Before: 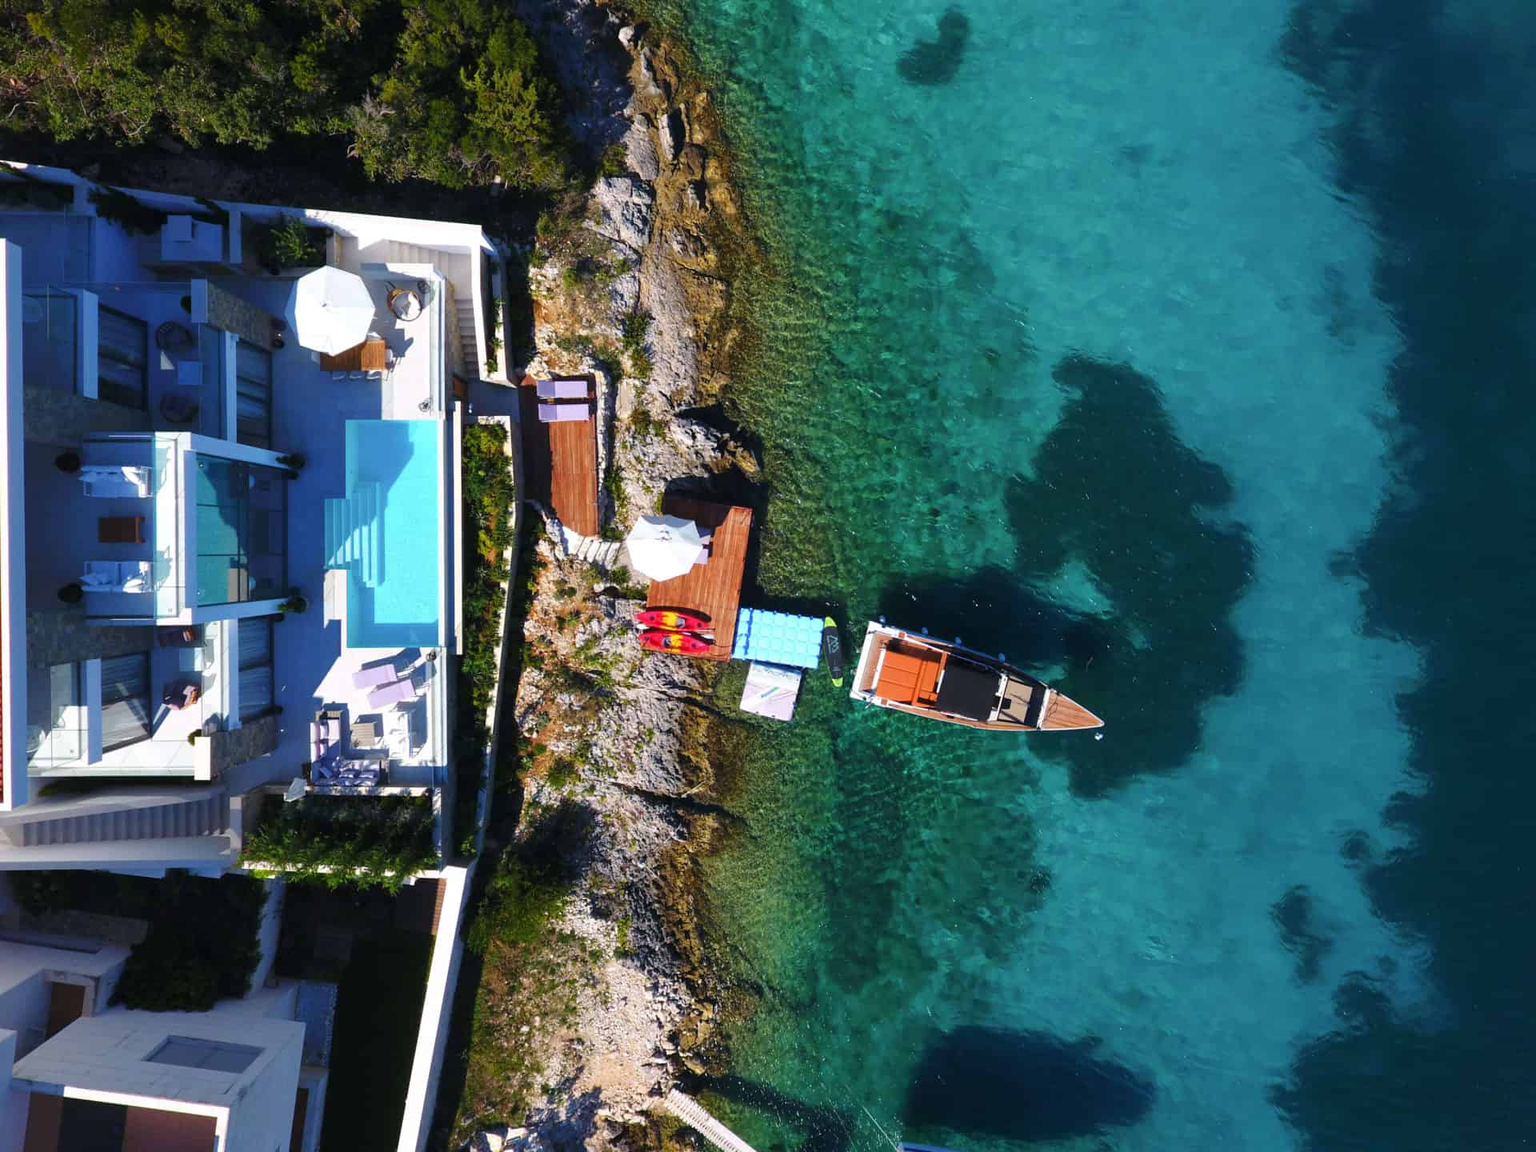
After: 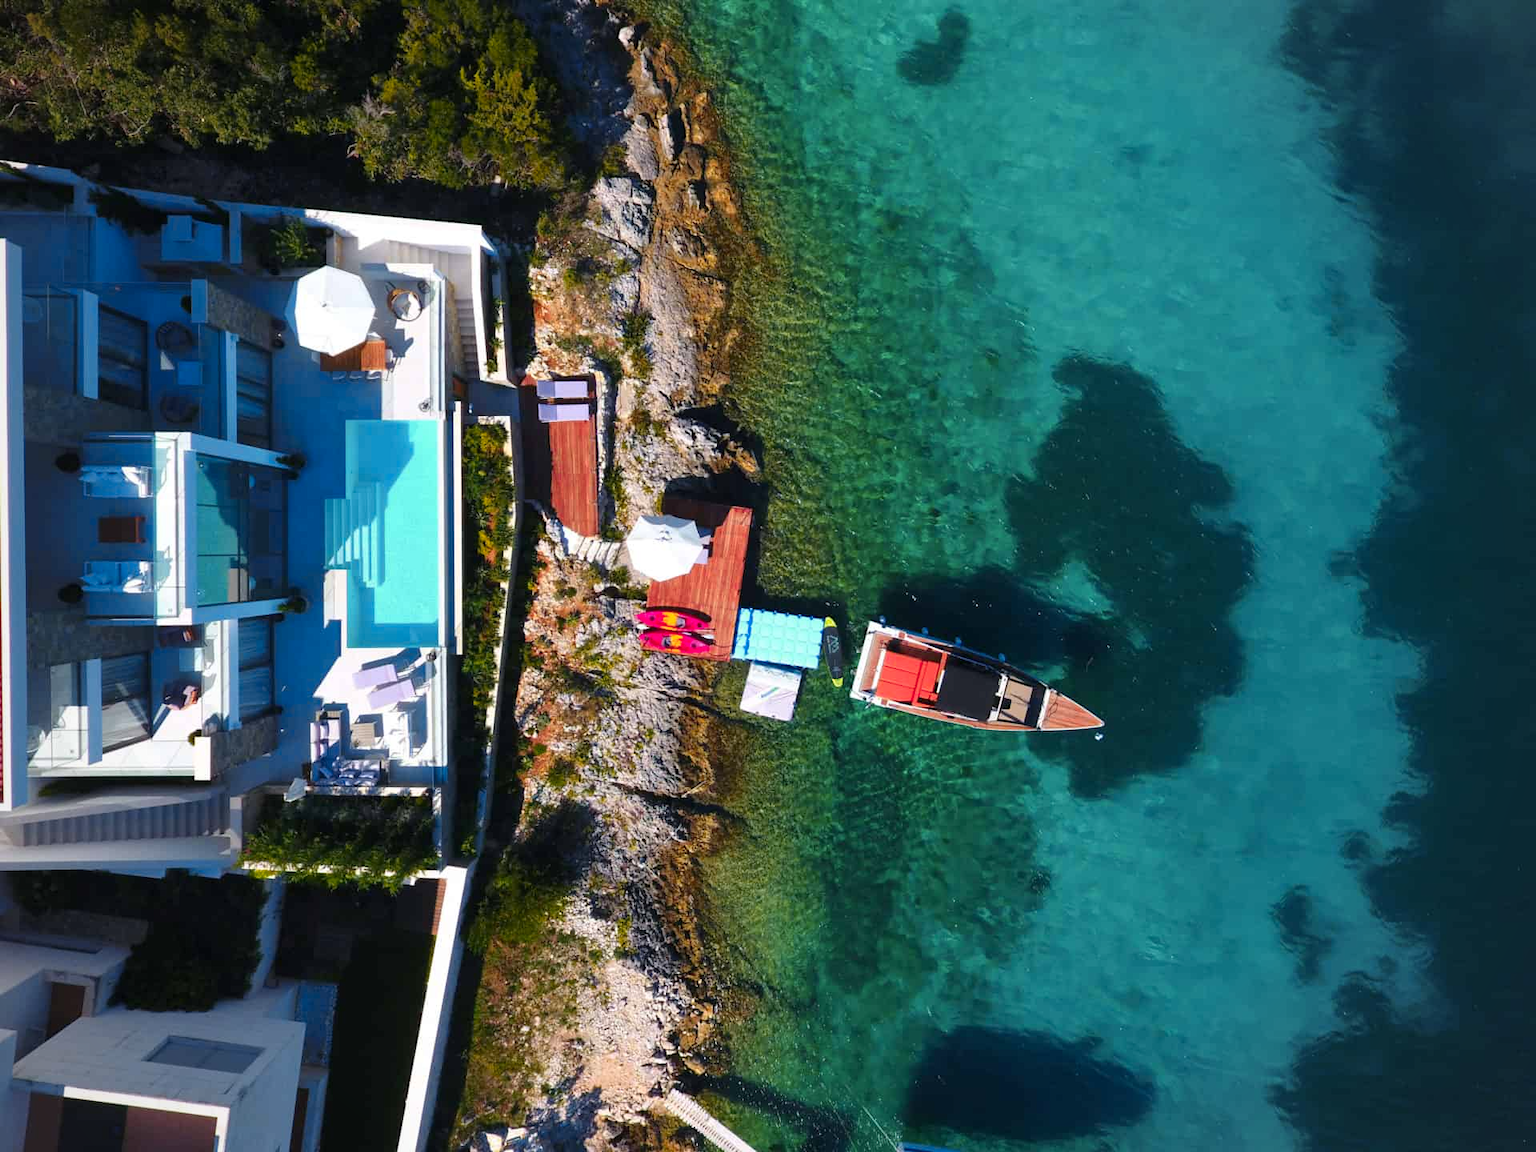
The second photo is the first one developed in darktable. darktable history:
color zones: curves: ch1 [(0.235, 0.558) (0.75, 0.5)]; ch2 [(0.25, 0.462) (0.749, 0.457)], mix 40.67%
vignetting: fall-off radius 93.87%
